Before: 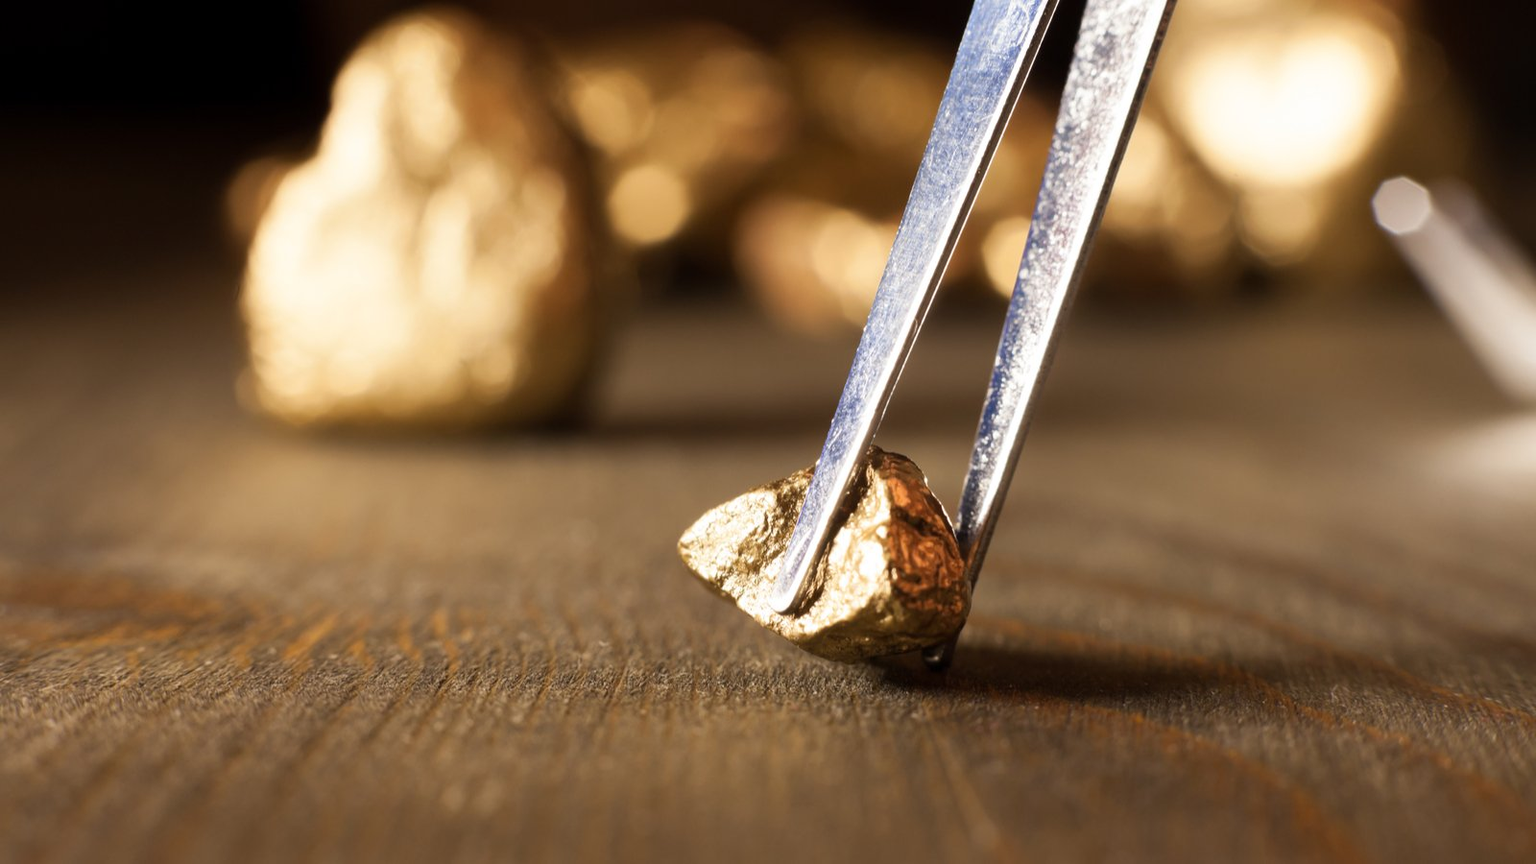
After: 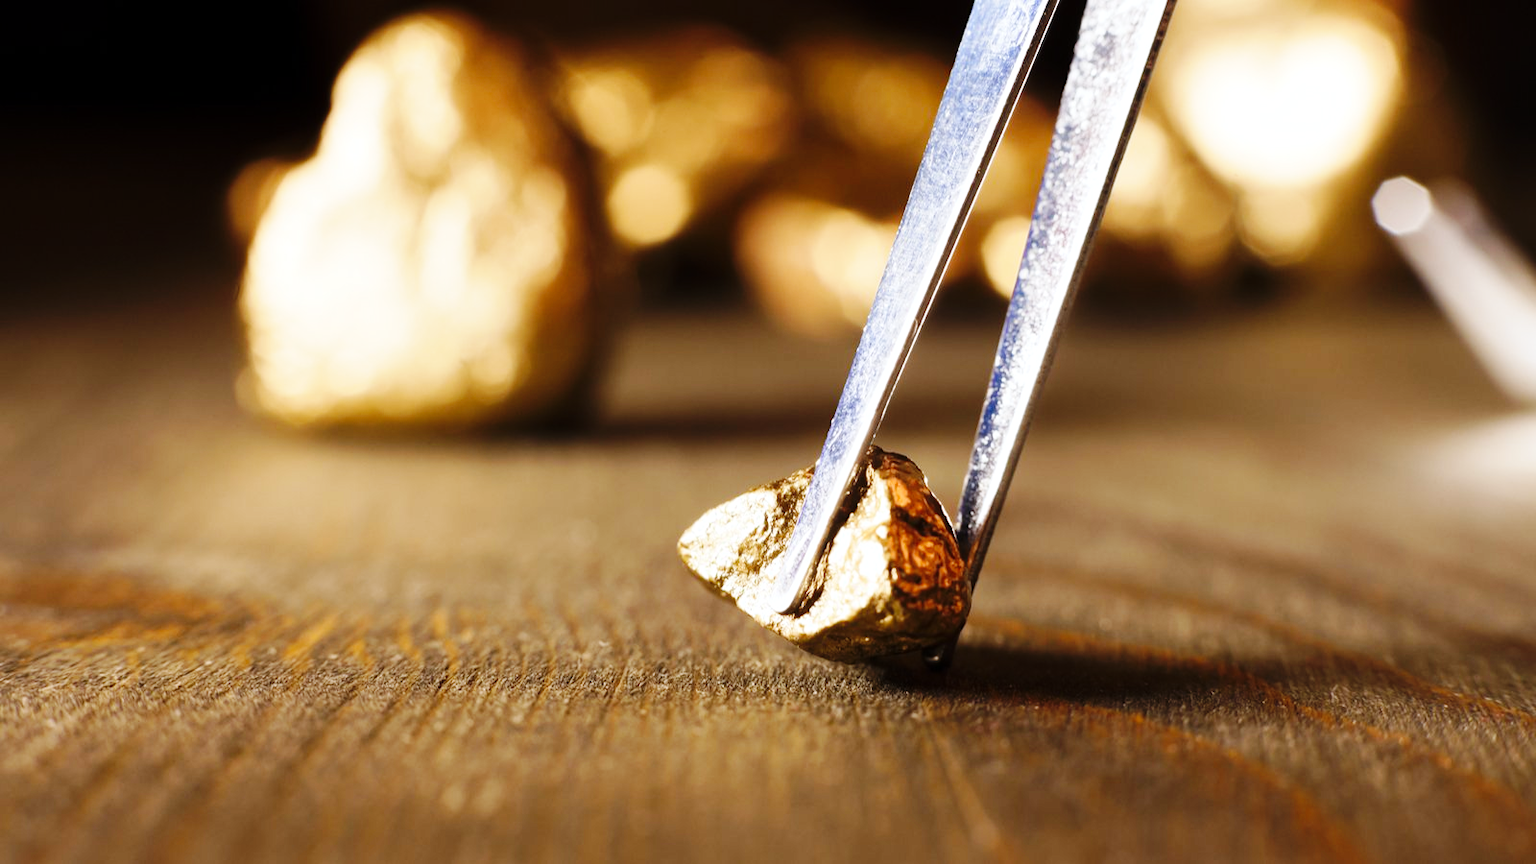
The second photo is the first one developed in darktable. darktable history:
exposure: exposure 0.078 EV, compensate highlight preservation false
white balance: red 0.976, blue 1.04
base curve: curves: ch0 [(0, 0) (0.036, 0.025) (0.121, 0.166) (0.206, 0.329) (0.605, 0.79) (1, 1)], preserve colors none
